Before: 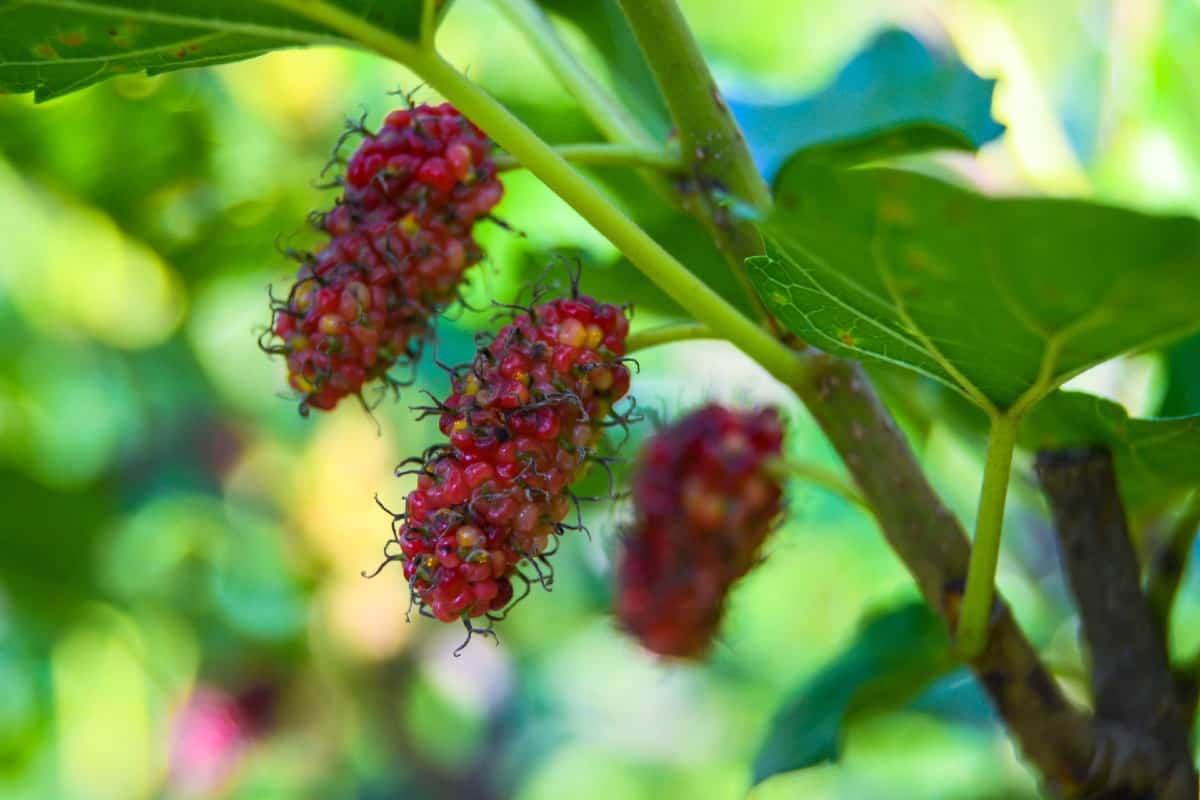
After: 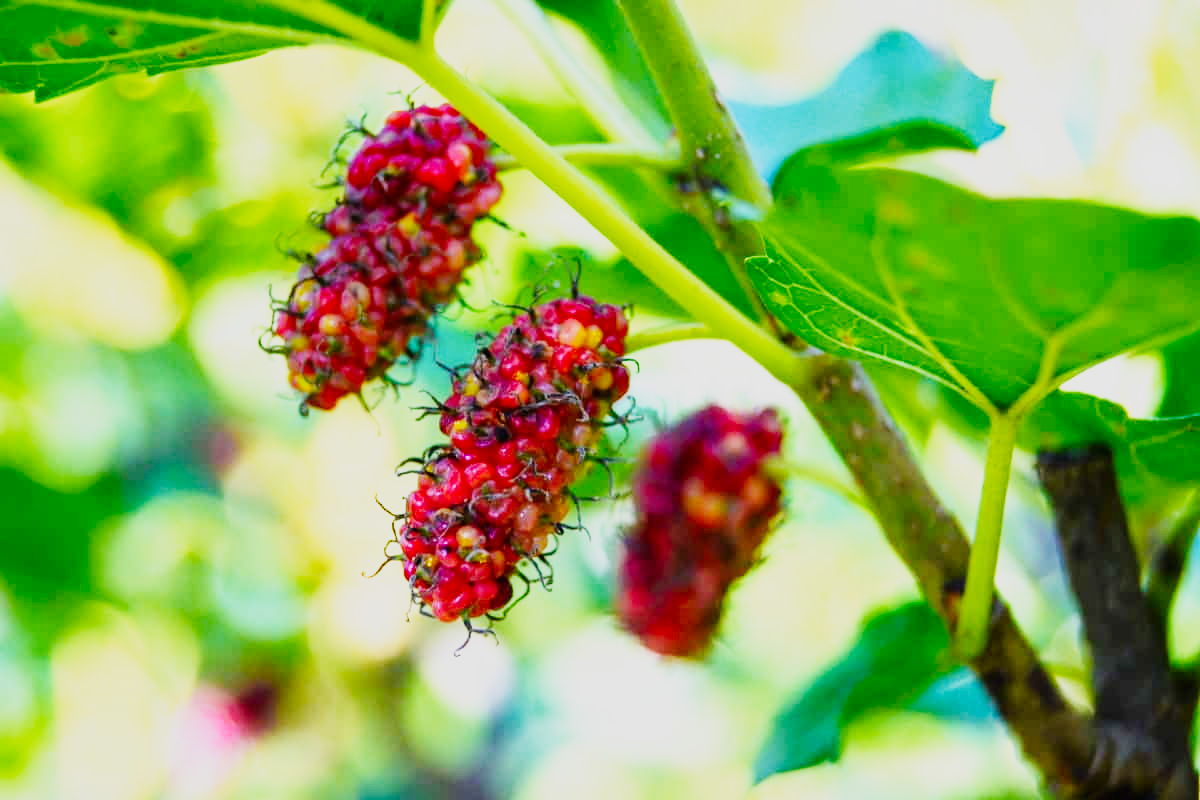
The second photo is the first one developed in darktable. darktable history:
shadows and highlights: radius 121.01, shadows 21.67, white point adjustment -9.53, highlights -15.94, soften with gaussian
base curve: curves: ch0 [(0, 0.003) (0.001, 0.002) (0.006, 0.004) (0.02, 0.022) (0.048, 0.086) (0.094, 0.234) (0.162, 0.431) (0.258, 0.629) (0.385, 0.8) (0.548, 0.918) (0.751, 0.988) (1, 1)], preserve colors none
exposure: black level correction 0.001, compensate highlight preservation false
tone equalizer: -8 EV -0.409 EV, -7 EV -0.405 EV, -6 EV -0.366 EV, -5 EV -0.188 EV, -3 EV 0.24 EV, -2 EV 0.32 EV, -1 EV 0.409 EV, +0 EV 0.401 EV
